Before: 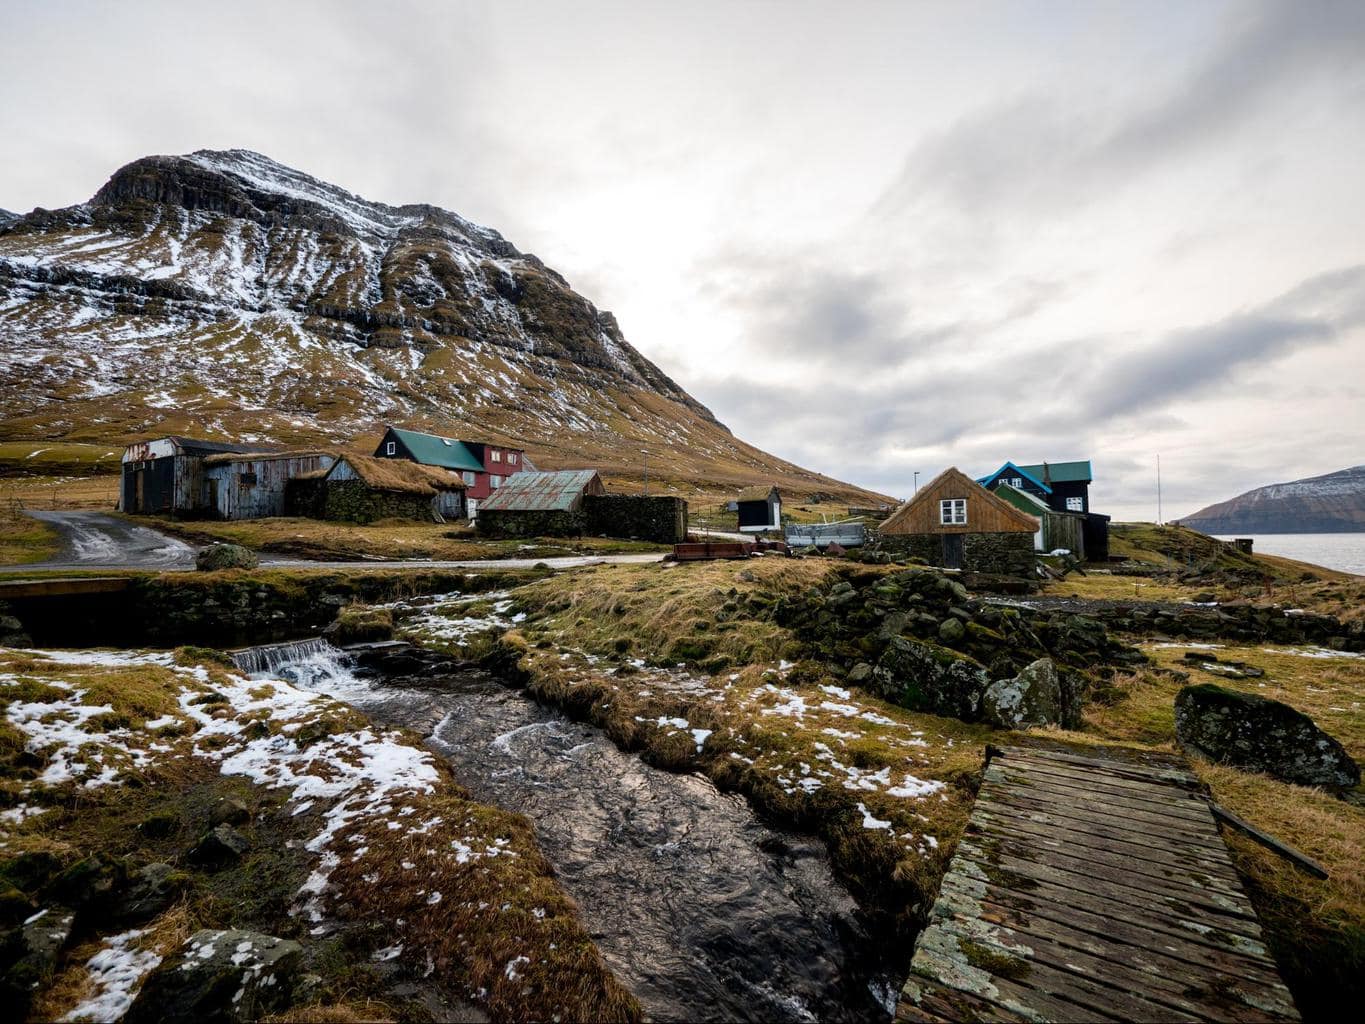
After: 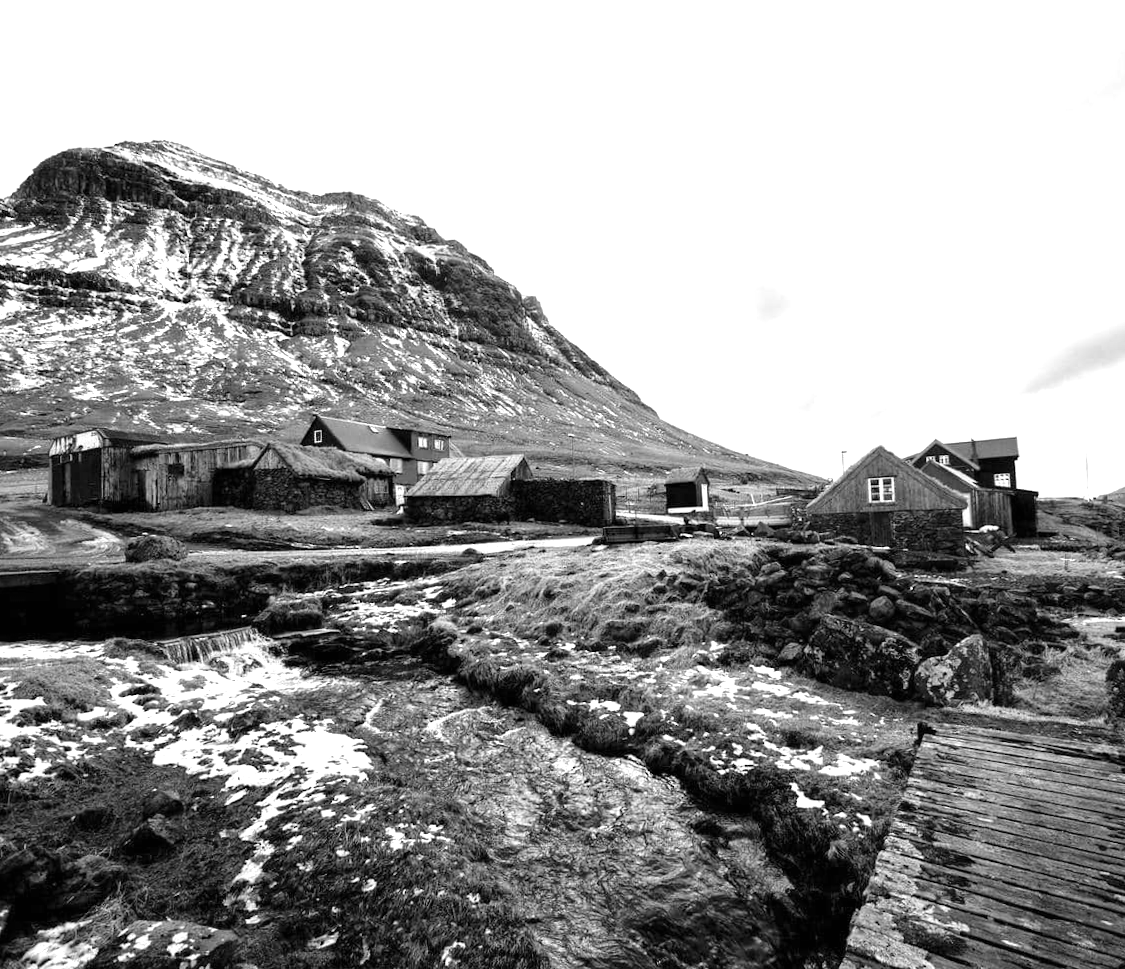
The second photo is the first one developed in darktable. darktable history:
color balance: mode lift, gamma, gain (sRGB), lift [1, 0.69, 1, 1], gamma [1, 1.482, 1, 1], gain [1, 1, 1, 0.802]
crop and rotate: angle 1°, left 4.281%, top 0.642%, right 11.383%, bottom 2.486%
exposure: black level correction 0, exposure 1.1 EV, compensate highlight preservation false
monochrome: a 32, b 64, size 2.3
